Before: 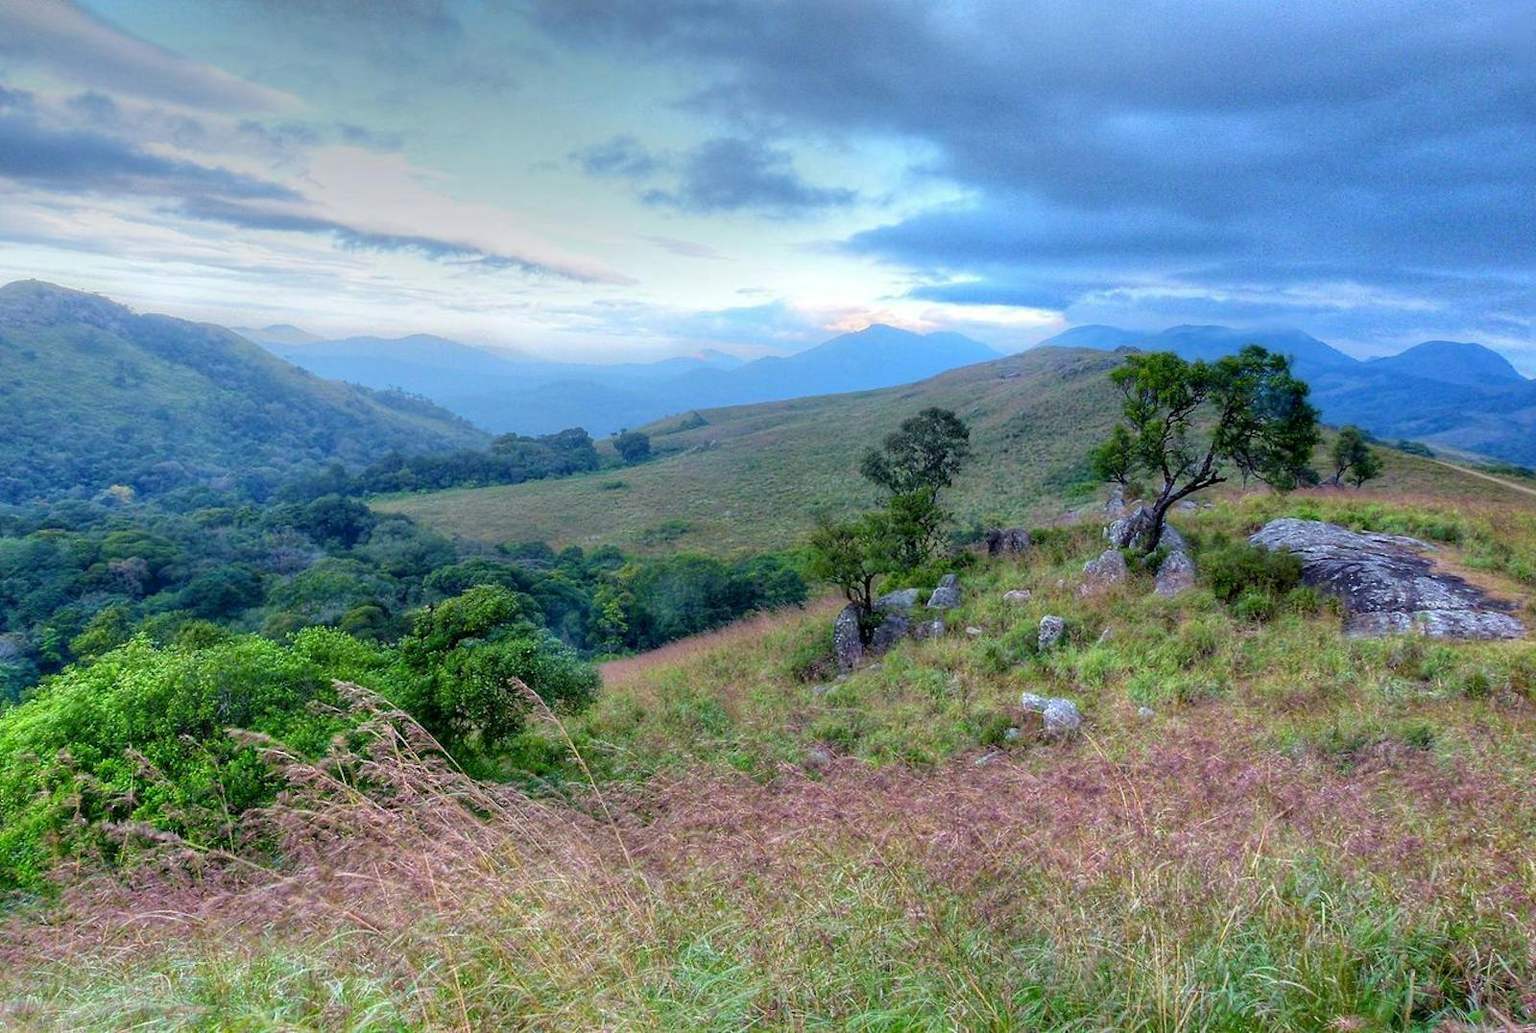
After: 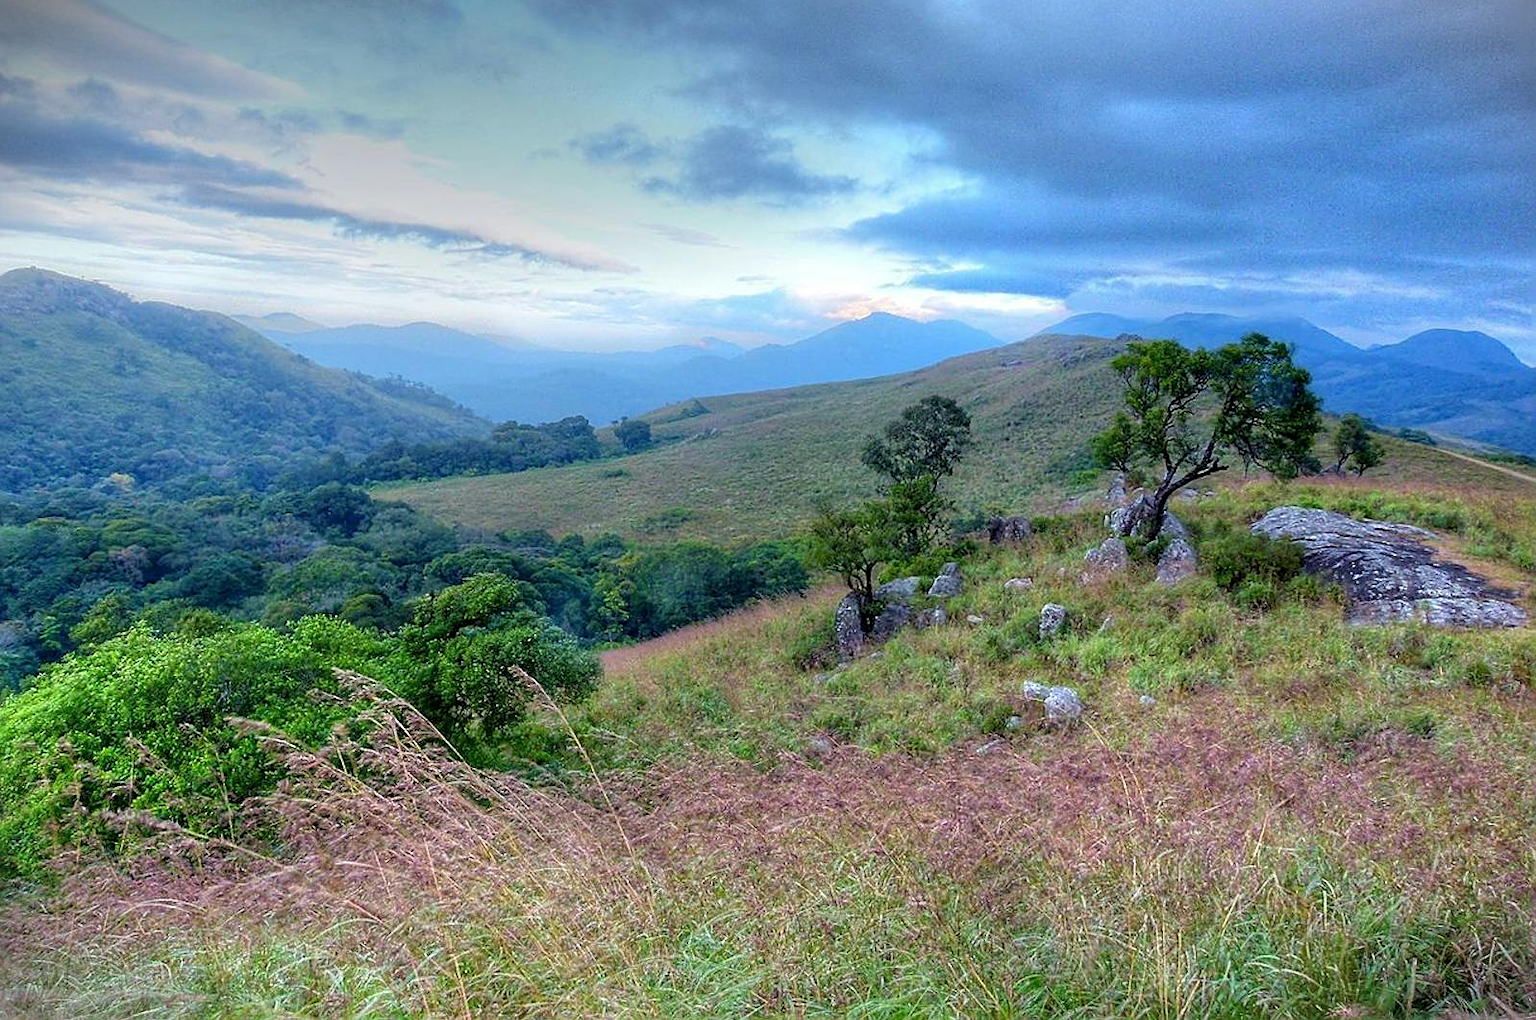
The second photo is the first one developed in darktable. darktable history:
vignetting: fall-off start 100.36%, width/height ratio 1.306, dithering 8-bit output
sharpen: on, module defaults
crop: top 1.272%, right 0.118%
